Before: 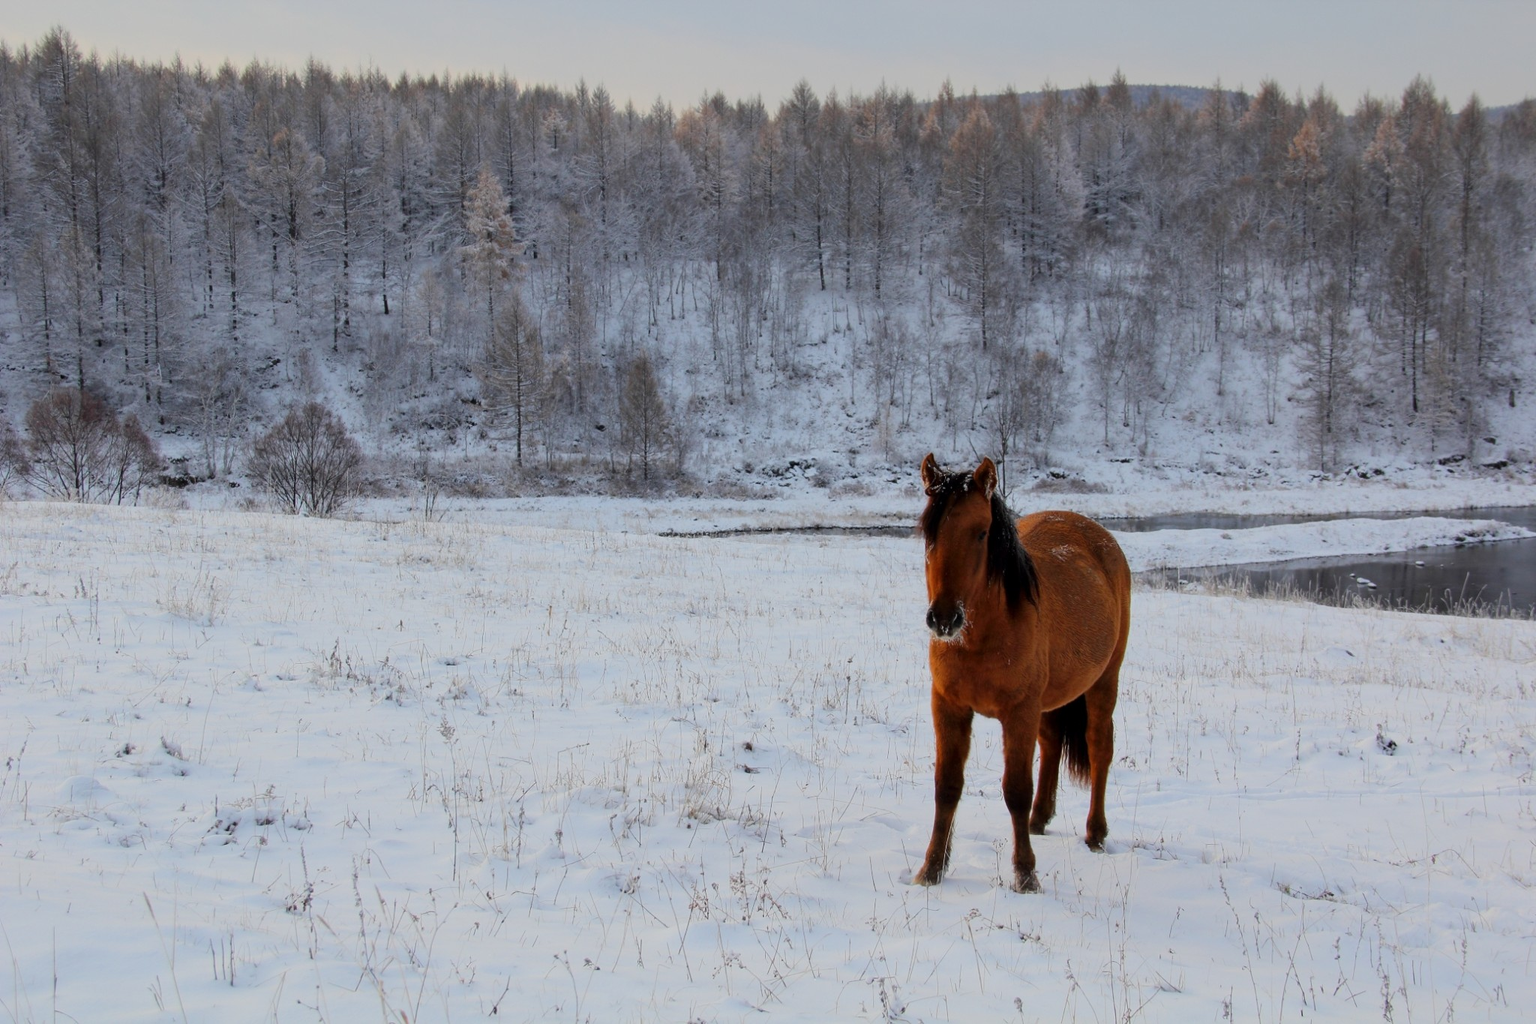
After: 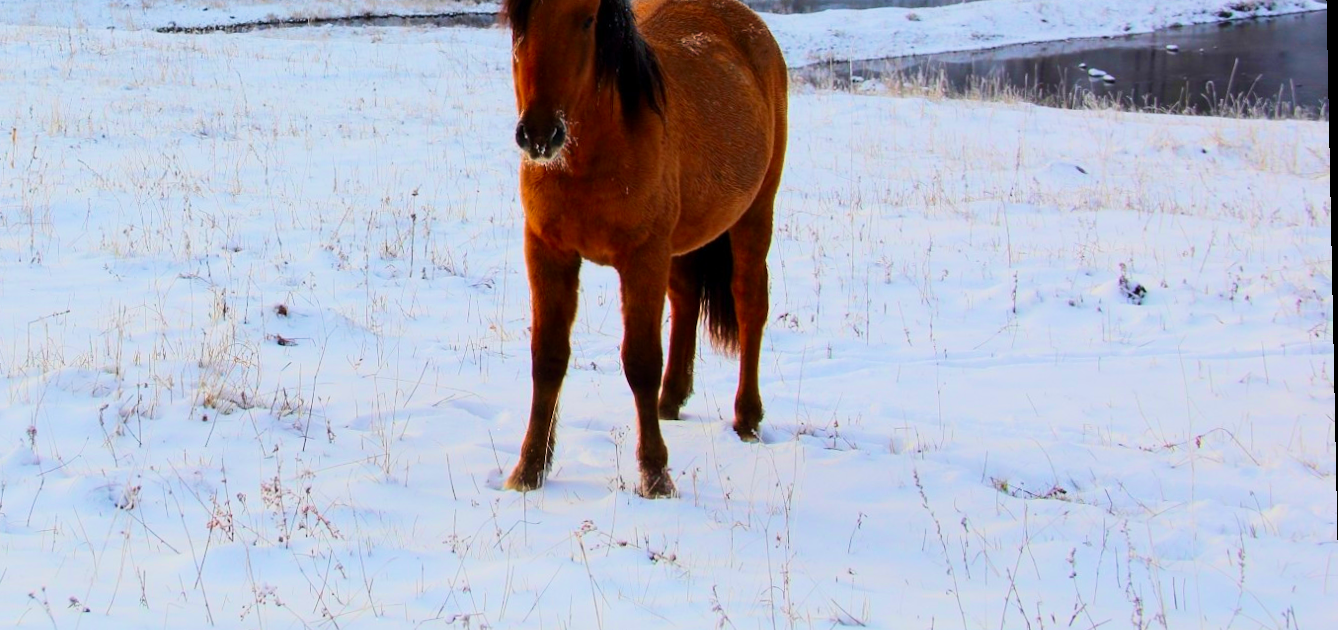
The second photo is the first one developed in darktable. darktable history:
crop and rotate: left 35.509%, top 50.238%, bottom 4.934%
contrast brightness saturation: contrast 0.23, brightness 0.1, saturation 0.29
rotate and perspective: rotation -1.17°, automatic cropping off
velvia: strength 74%
